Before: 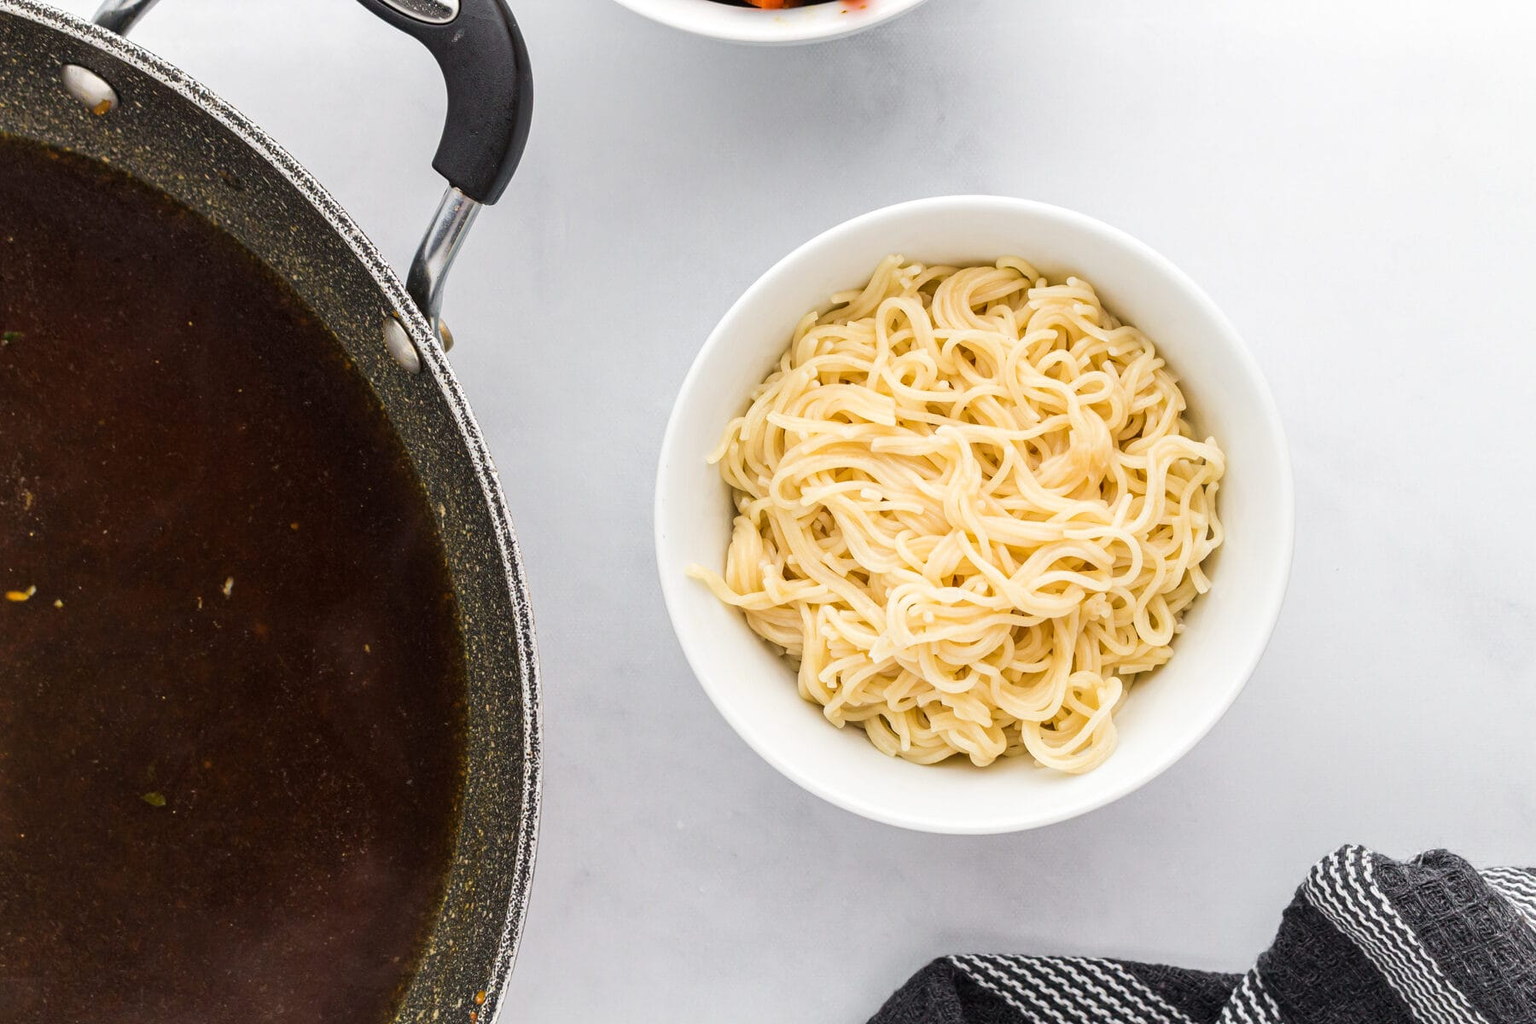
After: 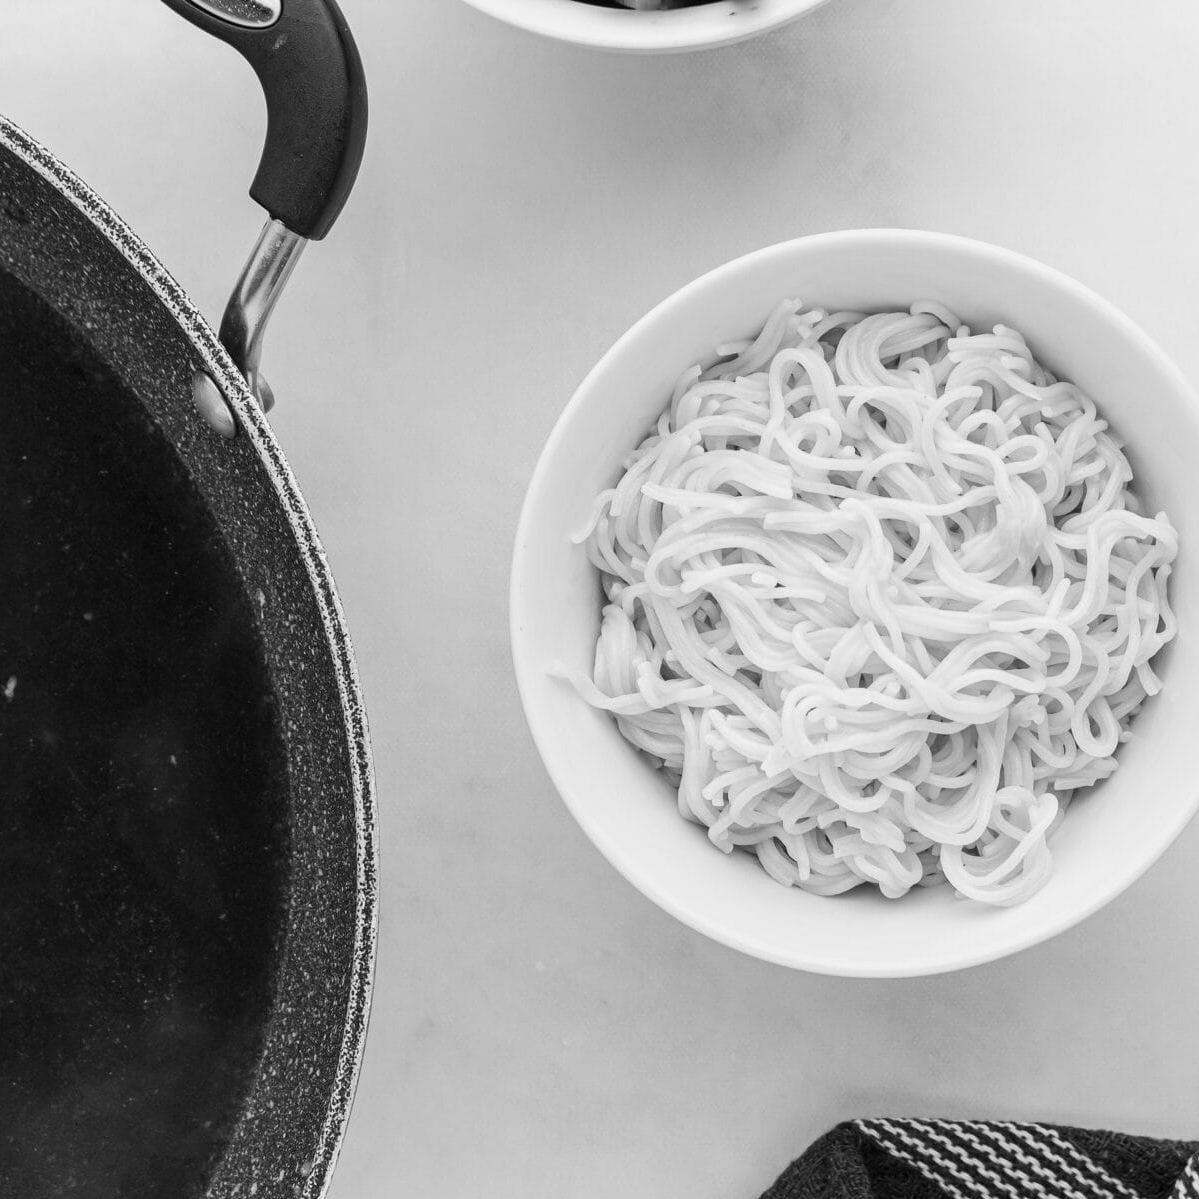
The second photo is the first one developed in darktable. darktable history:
color correction: highlights a* -8, highlights b* 3.1
crop and rotate: left 14.292%, right 19.041%
monochrome: a 30.25, b 92.03
